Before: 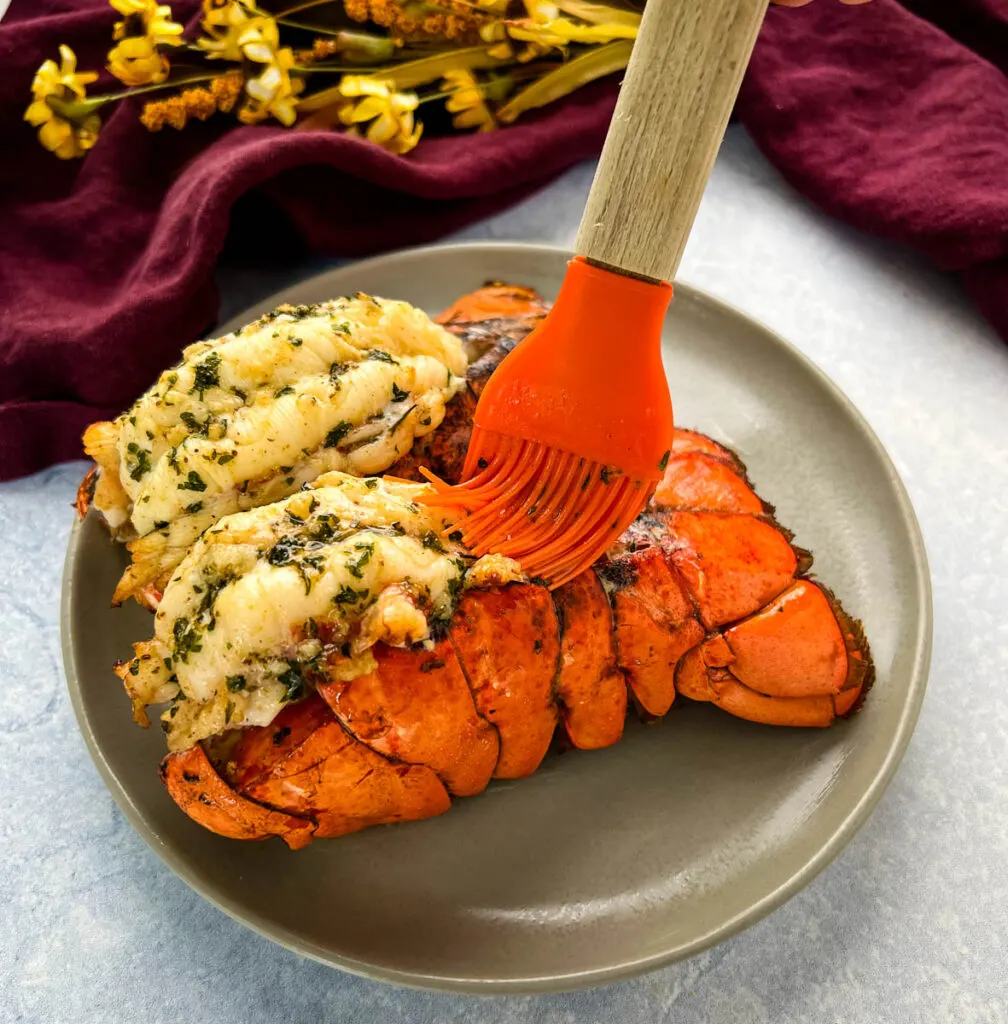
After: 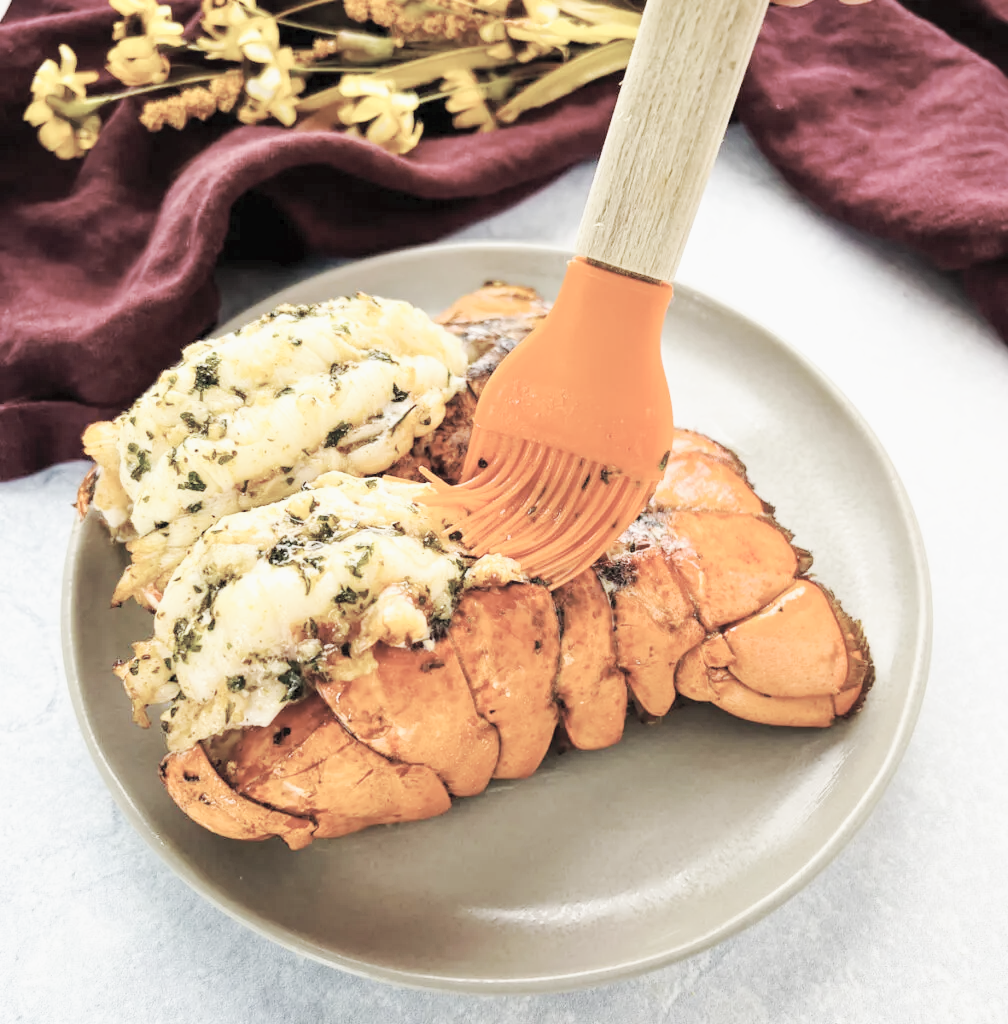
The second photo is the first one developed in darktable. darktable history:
base curve: curves: ch0 [(0, 0) (0.025, 0.046) (0.112, 0.277) (0.467, 0.74) (0.814, 0.929) (1, 0.942)], preserve colors none
tone equalizer: on, module defaults
contrast brightness saturation: brightness 0.19, saturation -0.487
